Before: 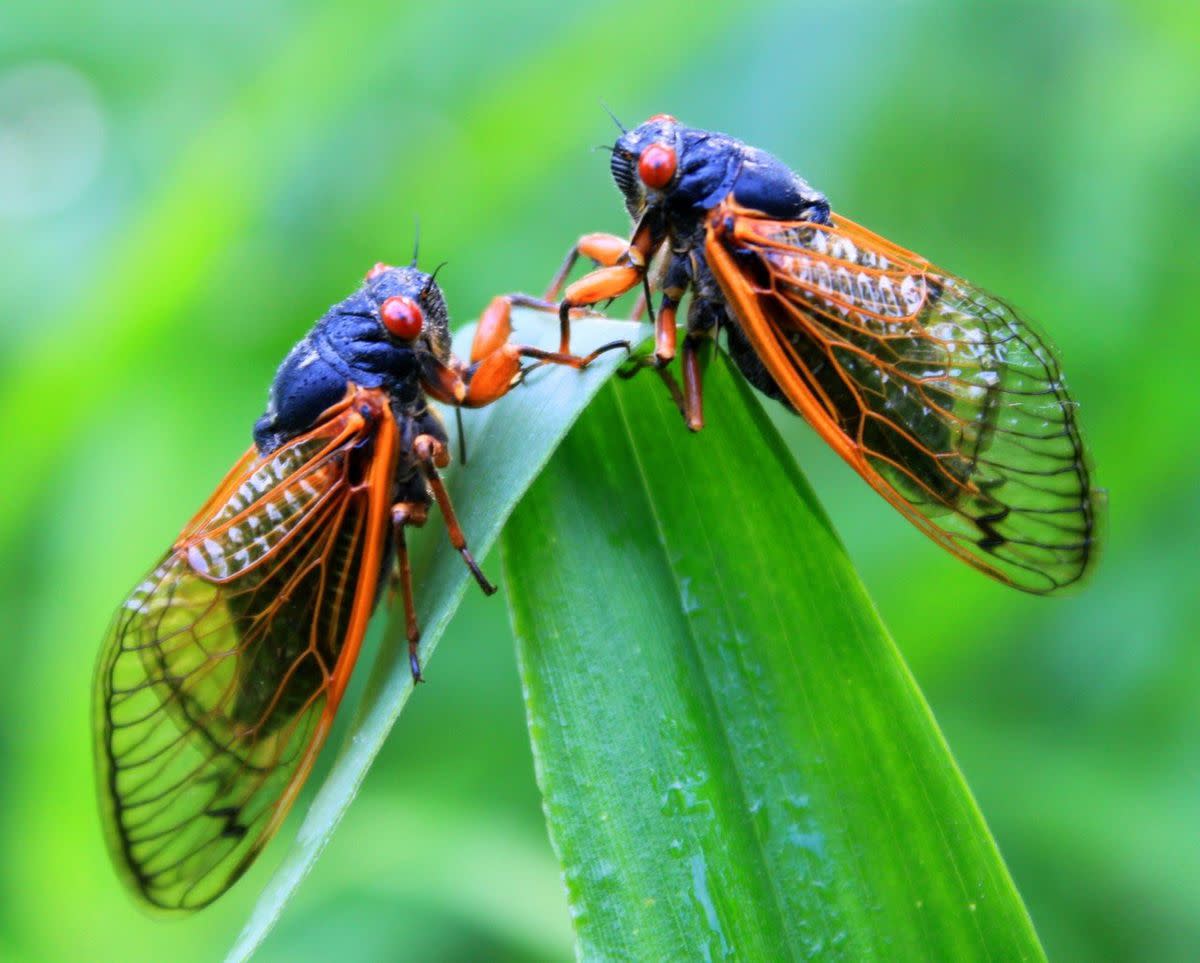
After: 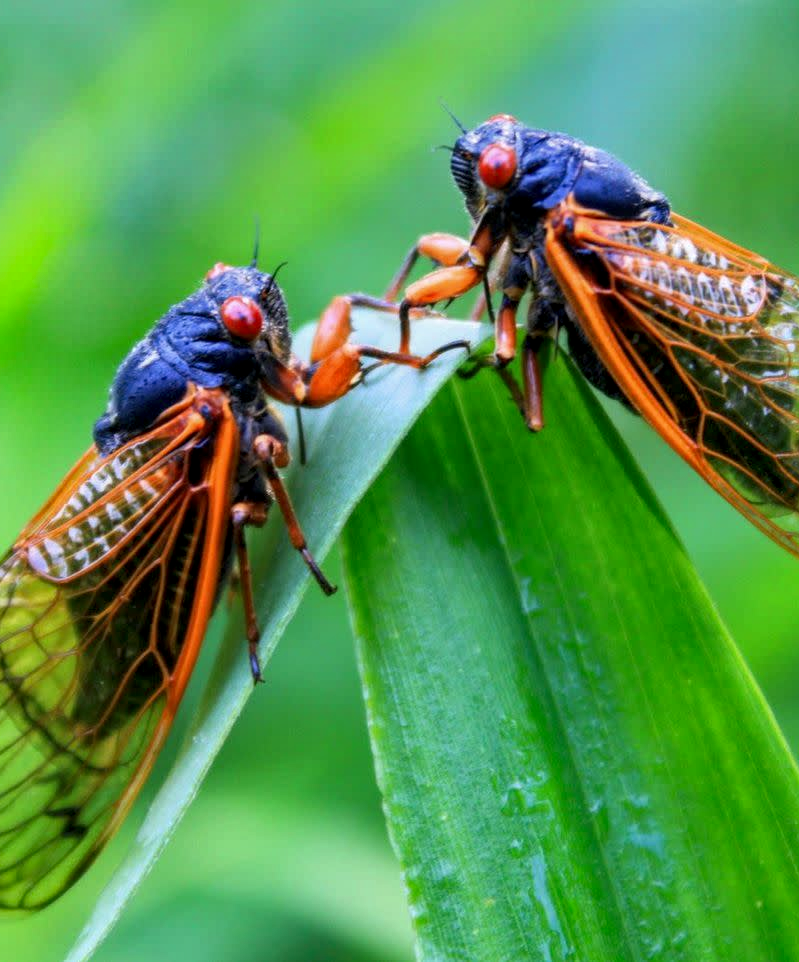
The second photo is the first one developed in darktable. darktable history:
exposure: exposure -0.042 EV, compensate highlight preservation false
crop and rotate: left 13.343%, right 20.009%
shadows and highlights: shadows 43.63, white point adjustment -1.38, soften with gaussian
local contrast: on, module defaults
